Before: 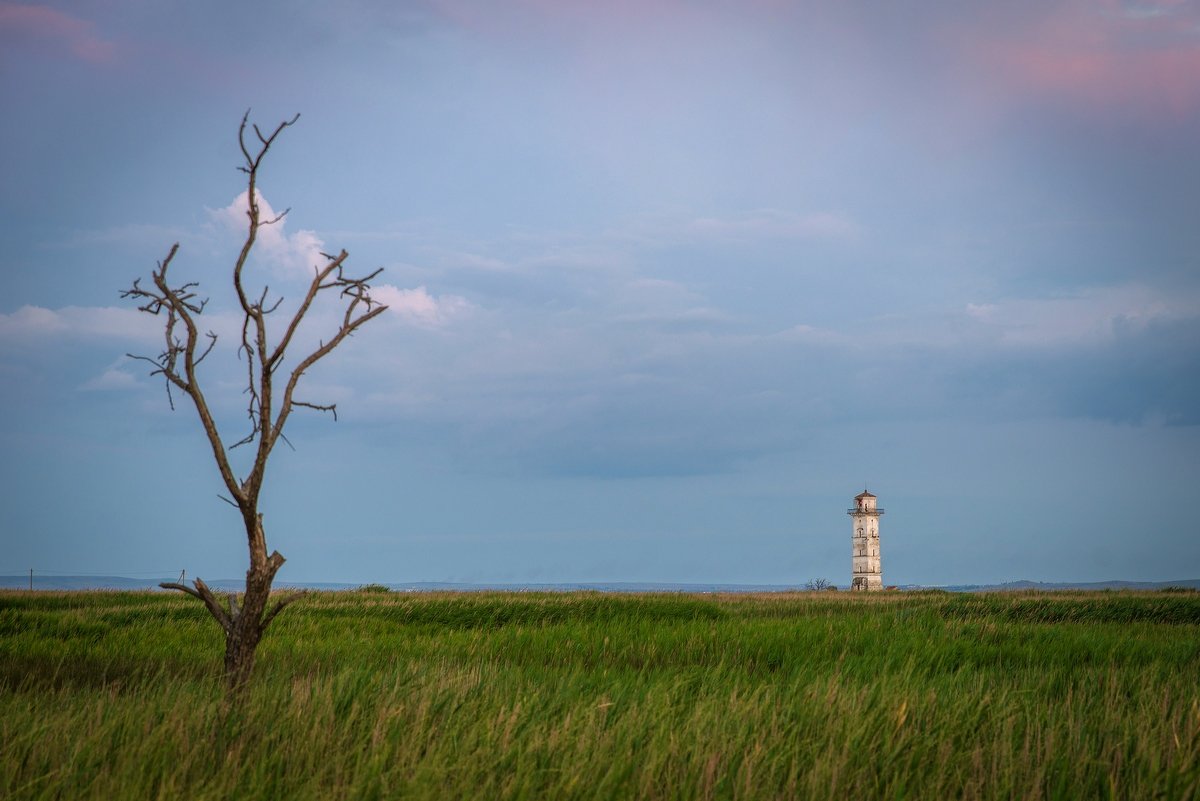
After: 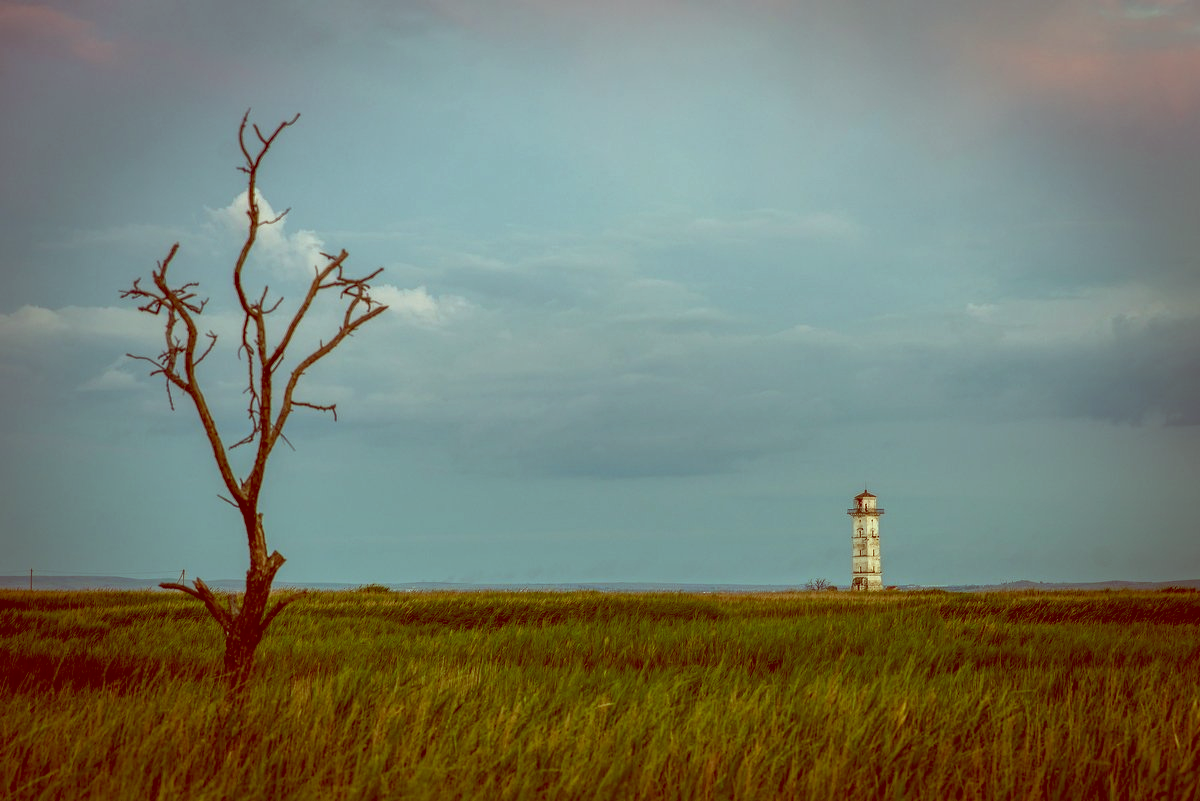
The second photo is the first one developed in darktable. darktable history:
color balance: lift [1, 1.015, 0.987, 0.985], gamma [1, 0.959, 1.042, 0.958], gain [0.927, 0.938, 1.072, 0.928], contrast 1.5%
color correction: highlights a* -7.23, highlights b* -0.161, shadows a* 20.08, shadows b* 11.73
local contrast: mode bilateral grid, contrast 20, coarseness 50, detail 120%, midtone range 0.2
